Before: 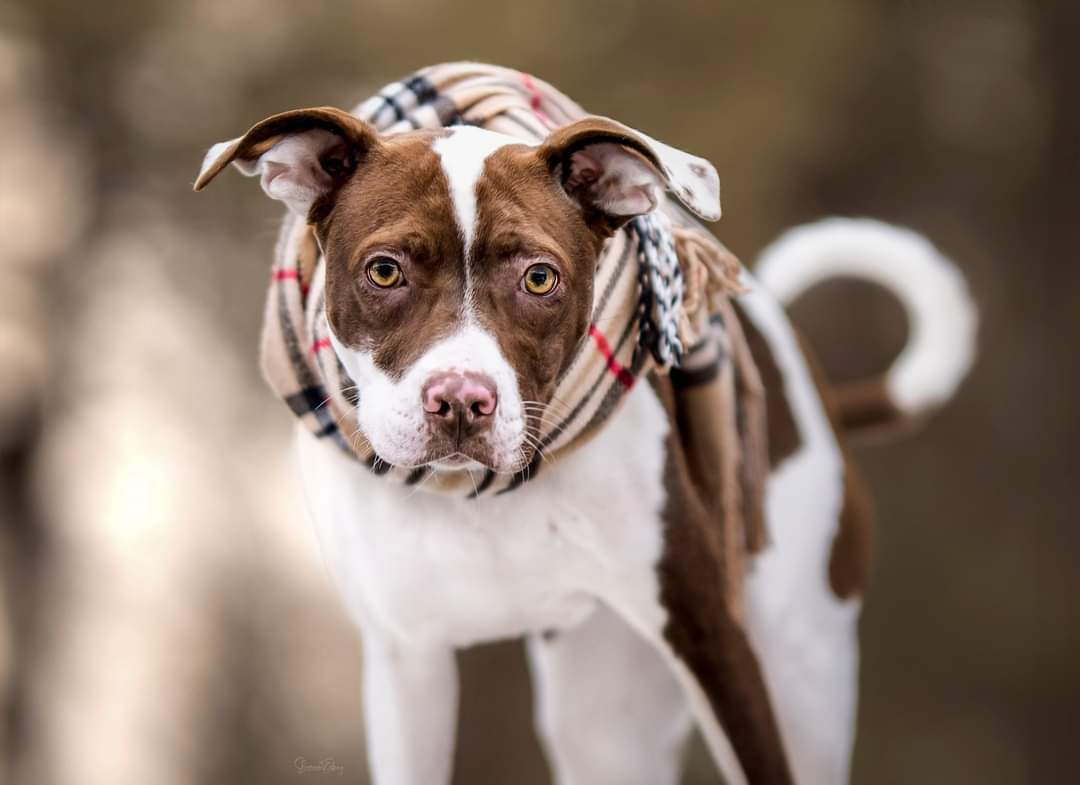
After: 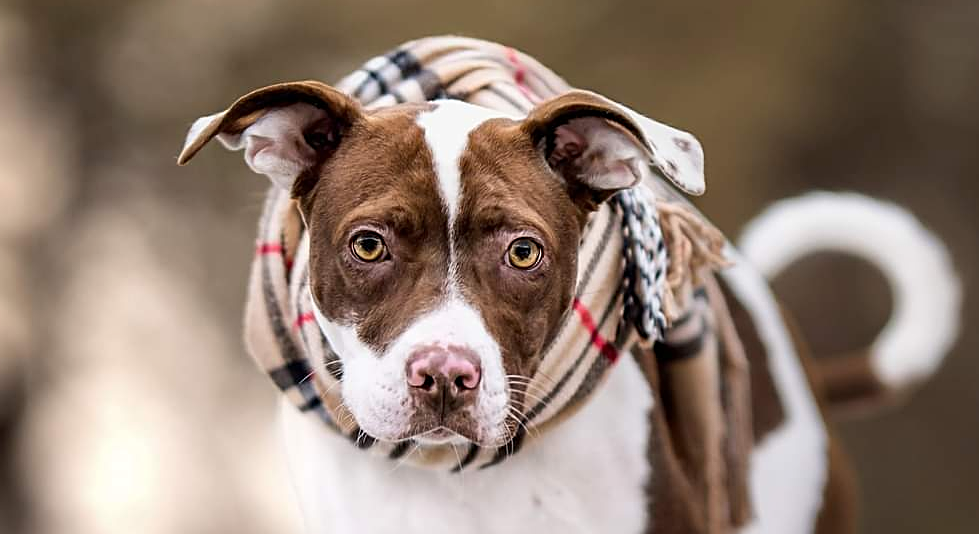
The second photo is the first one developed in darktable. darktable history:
tone equalizer: smoothing diameter 24.82%, edges refinement/feathering 6.07, preserve details guided filter
sharpen: on, module defaults
crop: left 1.558%, top 3.353%, right 7.736%, bottom 28.497%
